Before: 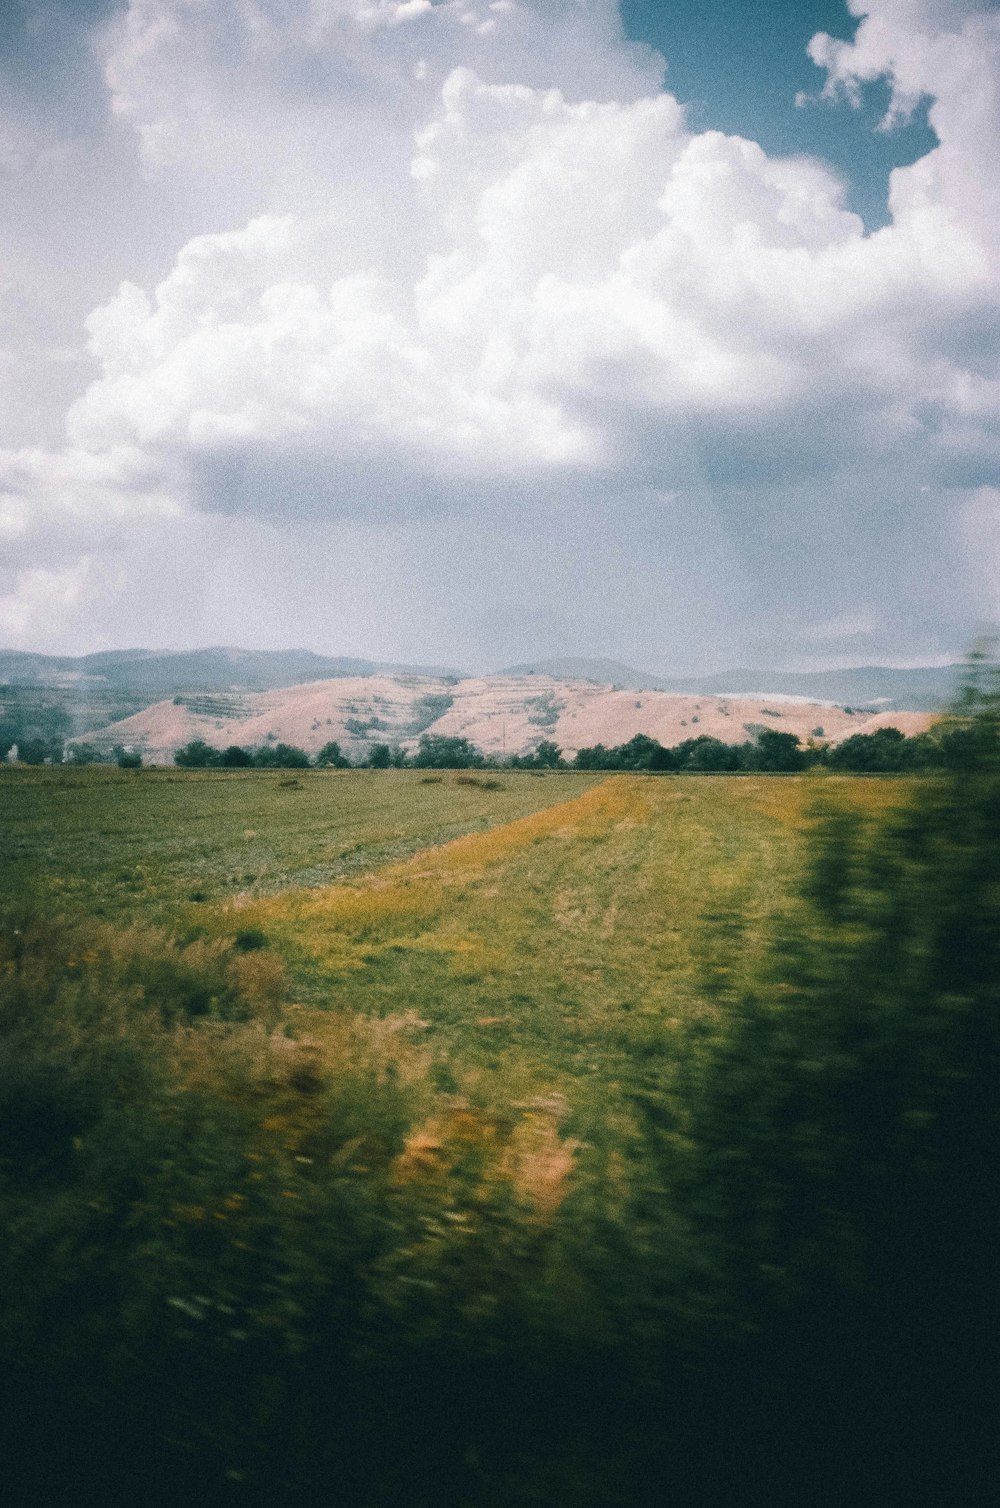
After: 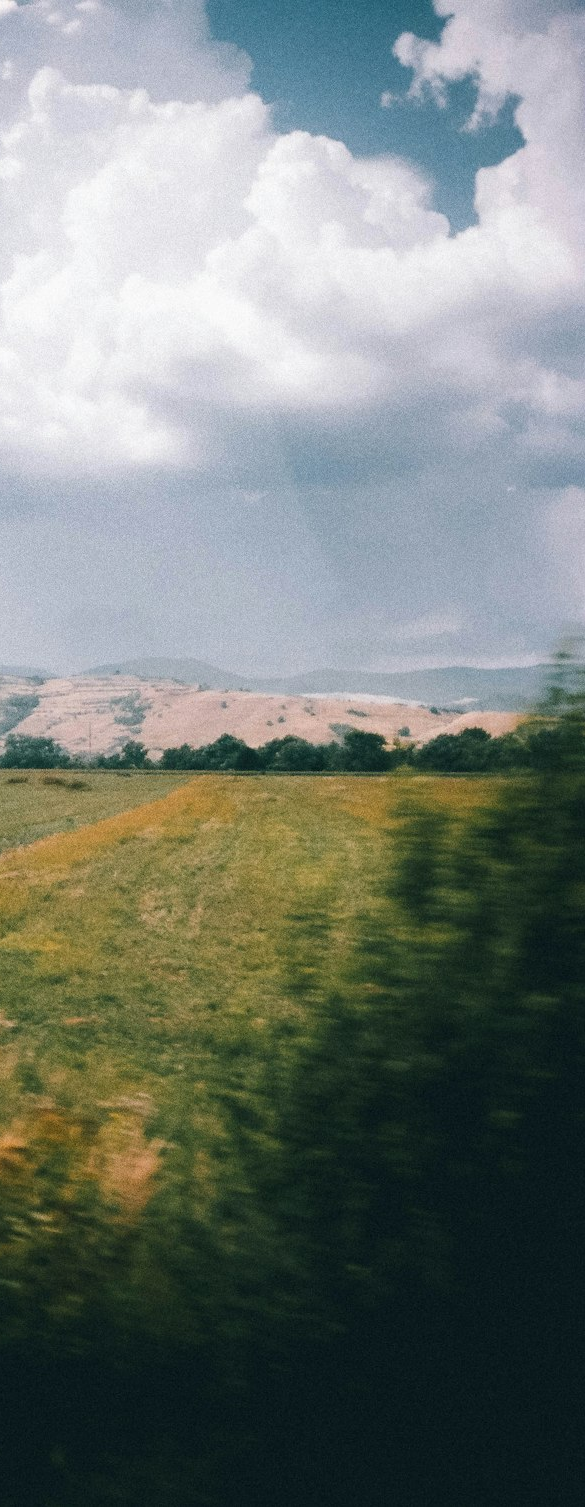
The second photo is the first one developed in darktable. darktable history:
crop: left 41.402%
color correction: highlights a* -0.182, highlights b* -0.124
